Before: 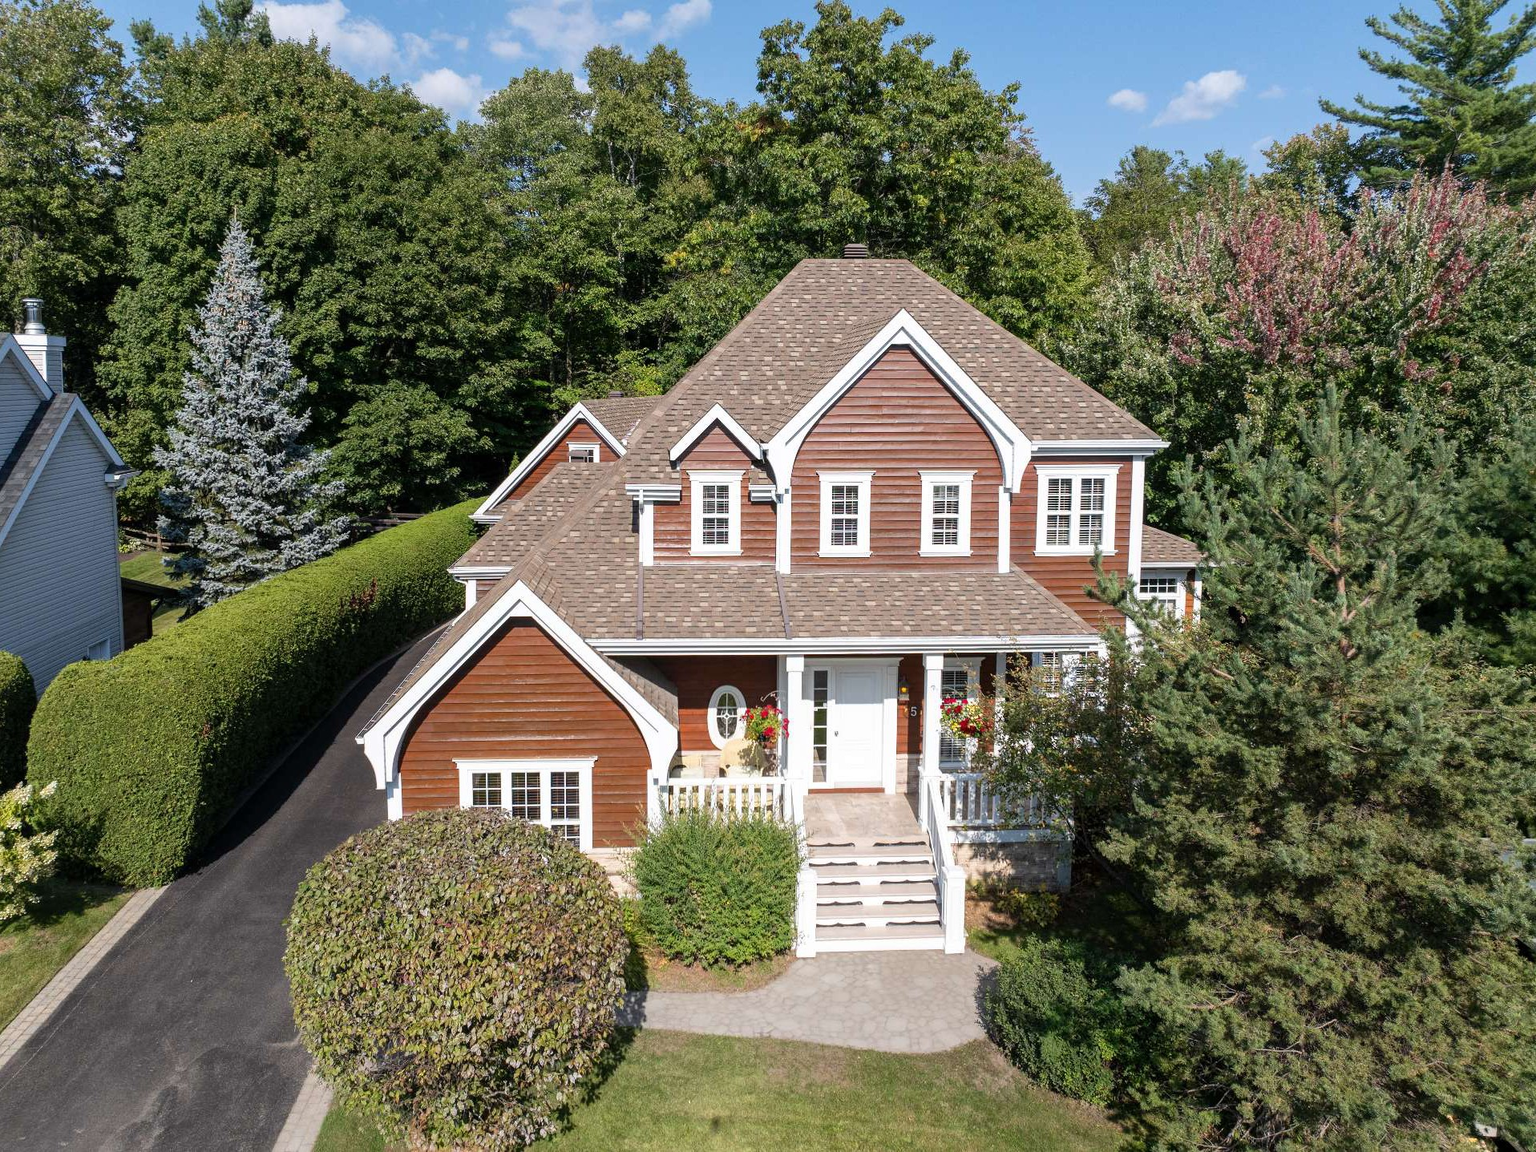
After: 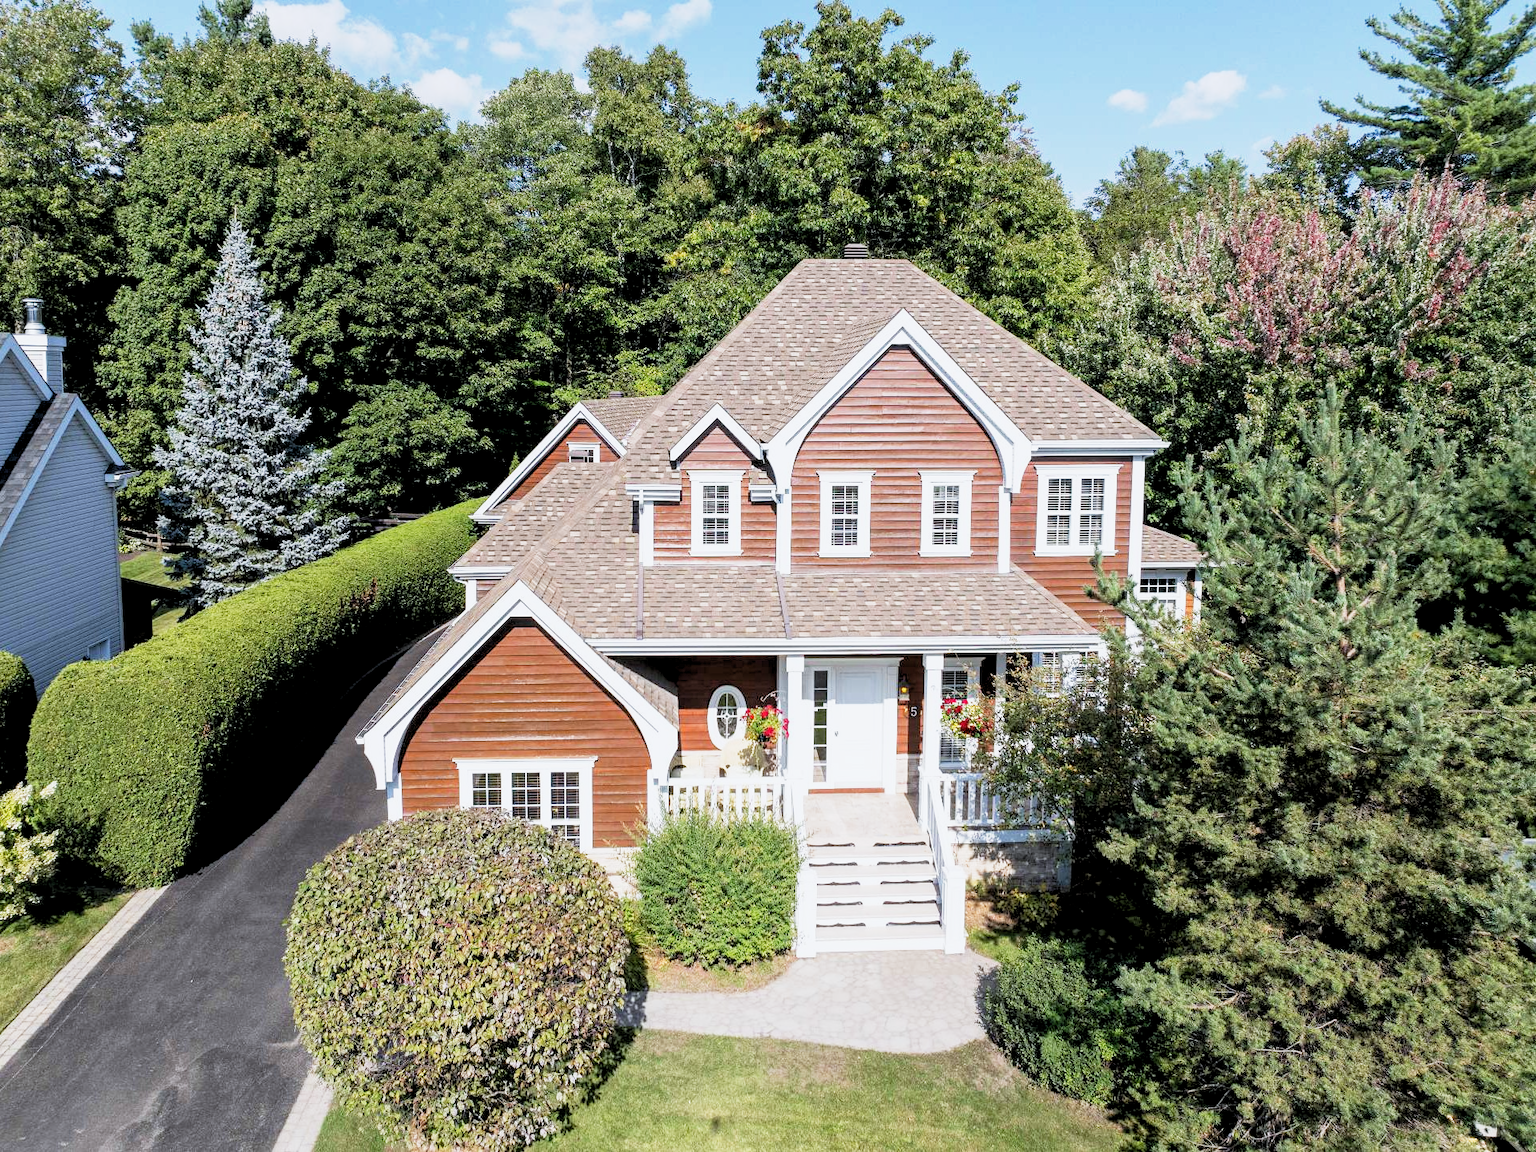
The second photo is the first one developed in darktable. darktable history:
white balance: red 0.967, blue 1.049
base curve: curves: ch0 [(0, 0) (0.088, 0.125) (0.176, 0.251) (0.354, 0.501) (0.613, 0.749) (1, 0.877)], preserve colors none
rgb levels: levels [[0.01, 0.419, 0.839], [0, 0.5, 1], [0, 0.5, 1]]
